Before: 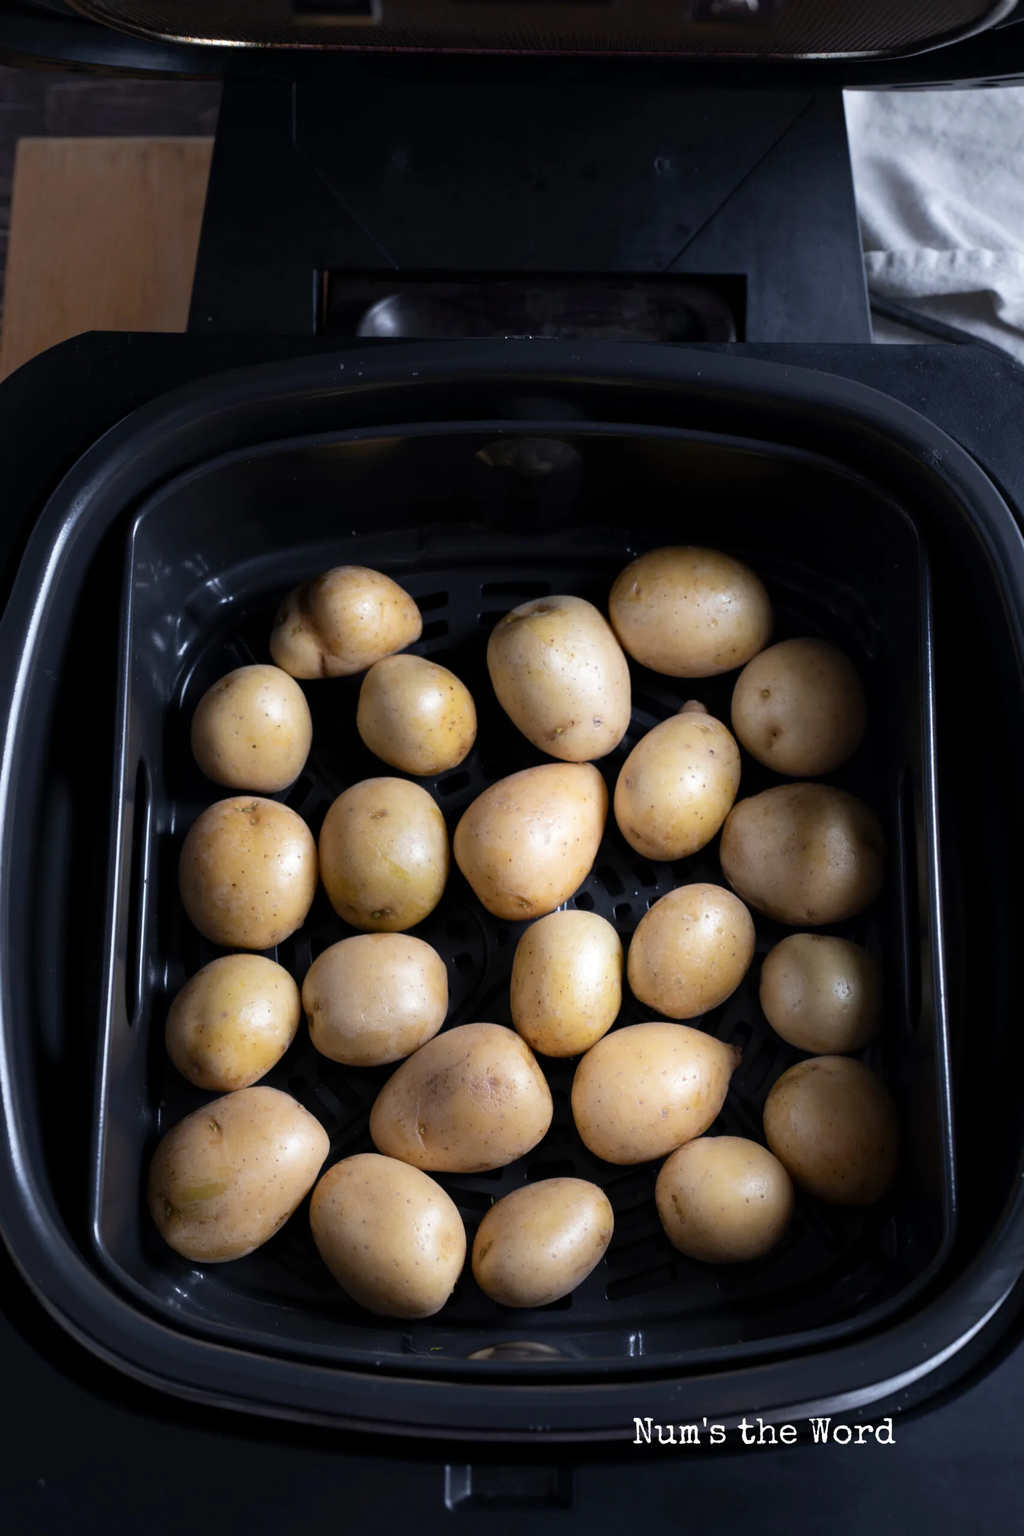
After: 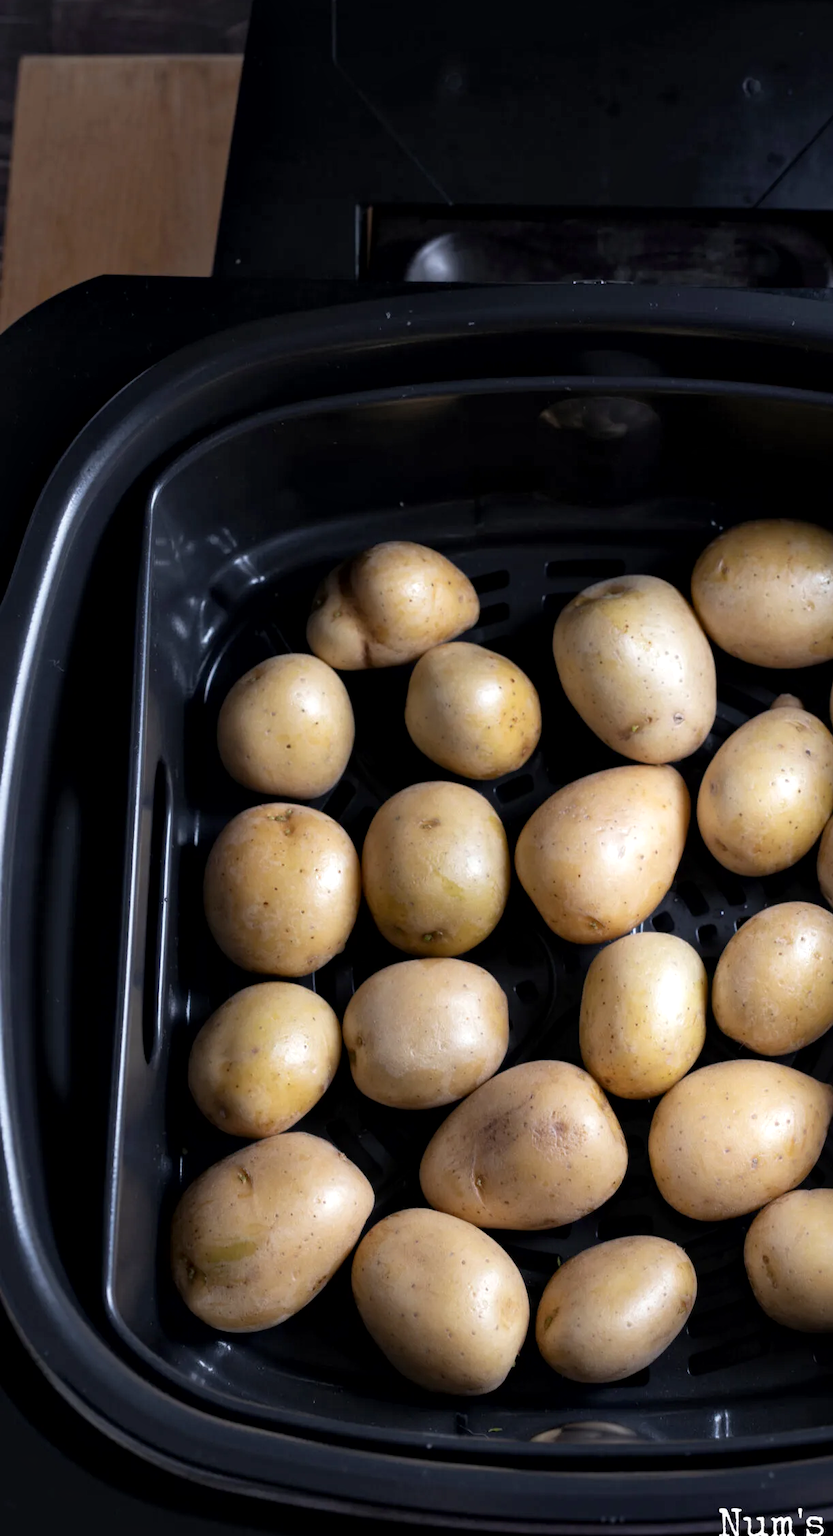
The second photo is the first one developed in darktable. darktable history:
crop: top 5.803%, right 27.864%, bottom 5.804%
local contrast: mode bilateral grid, contrast 20, coarseness 50, detail 148%, midtone range 0.2
